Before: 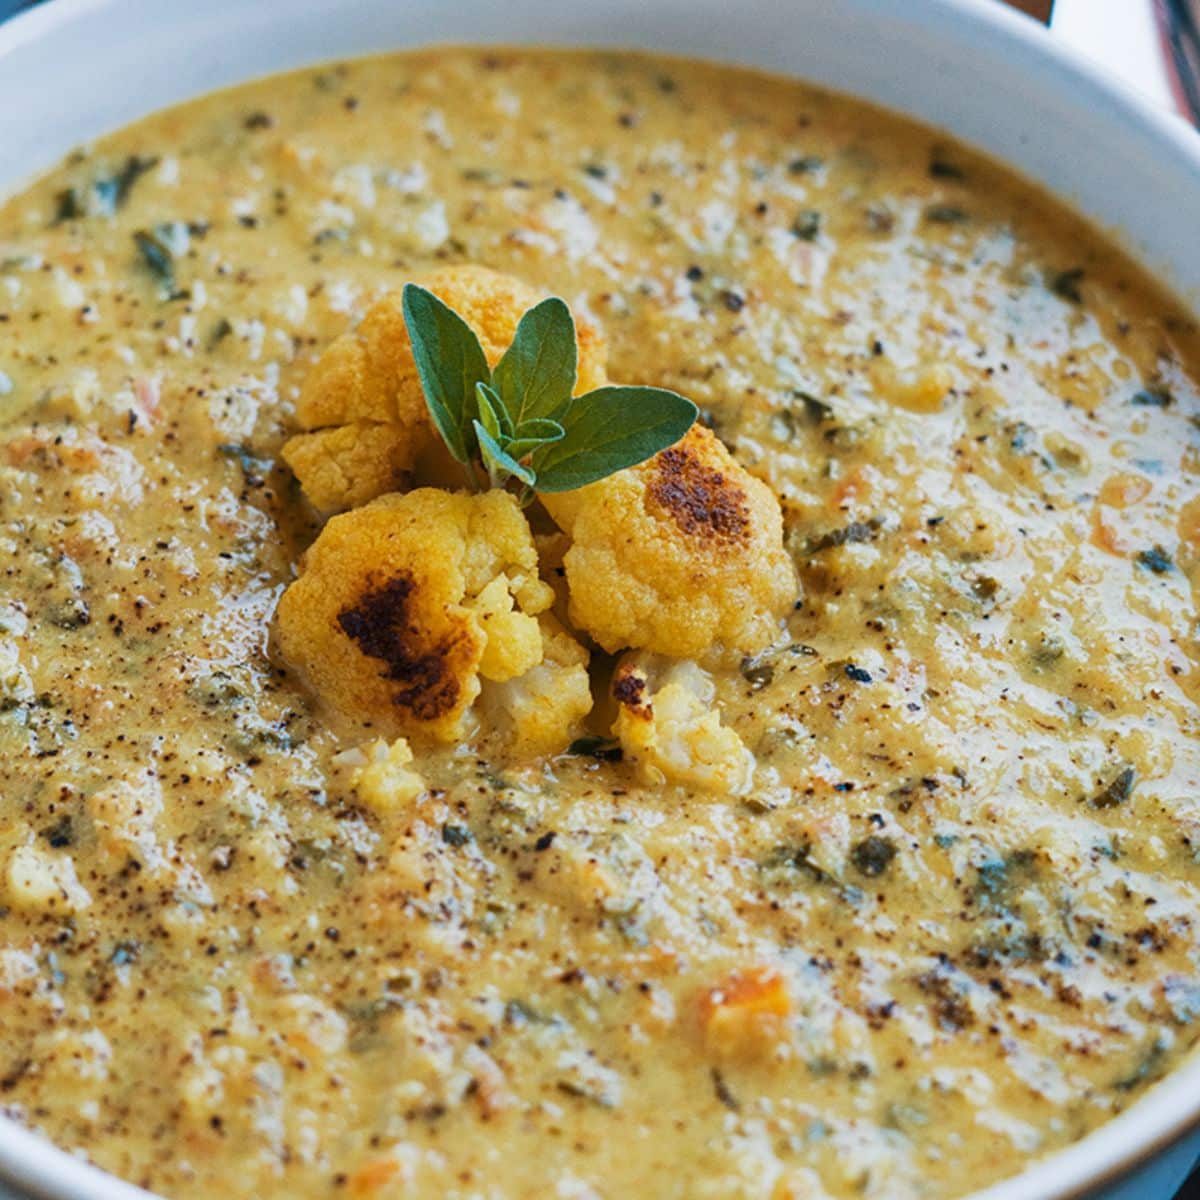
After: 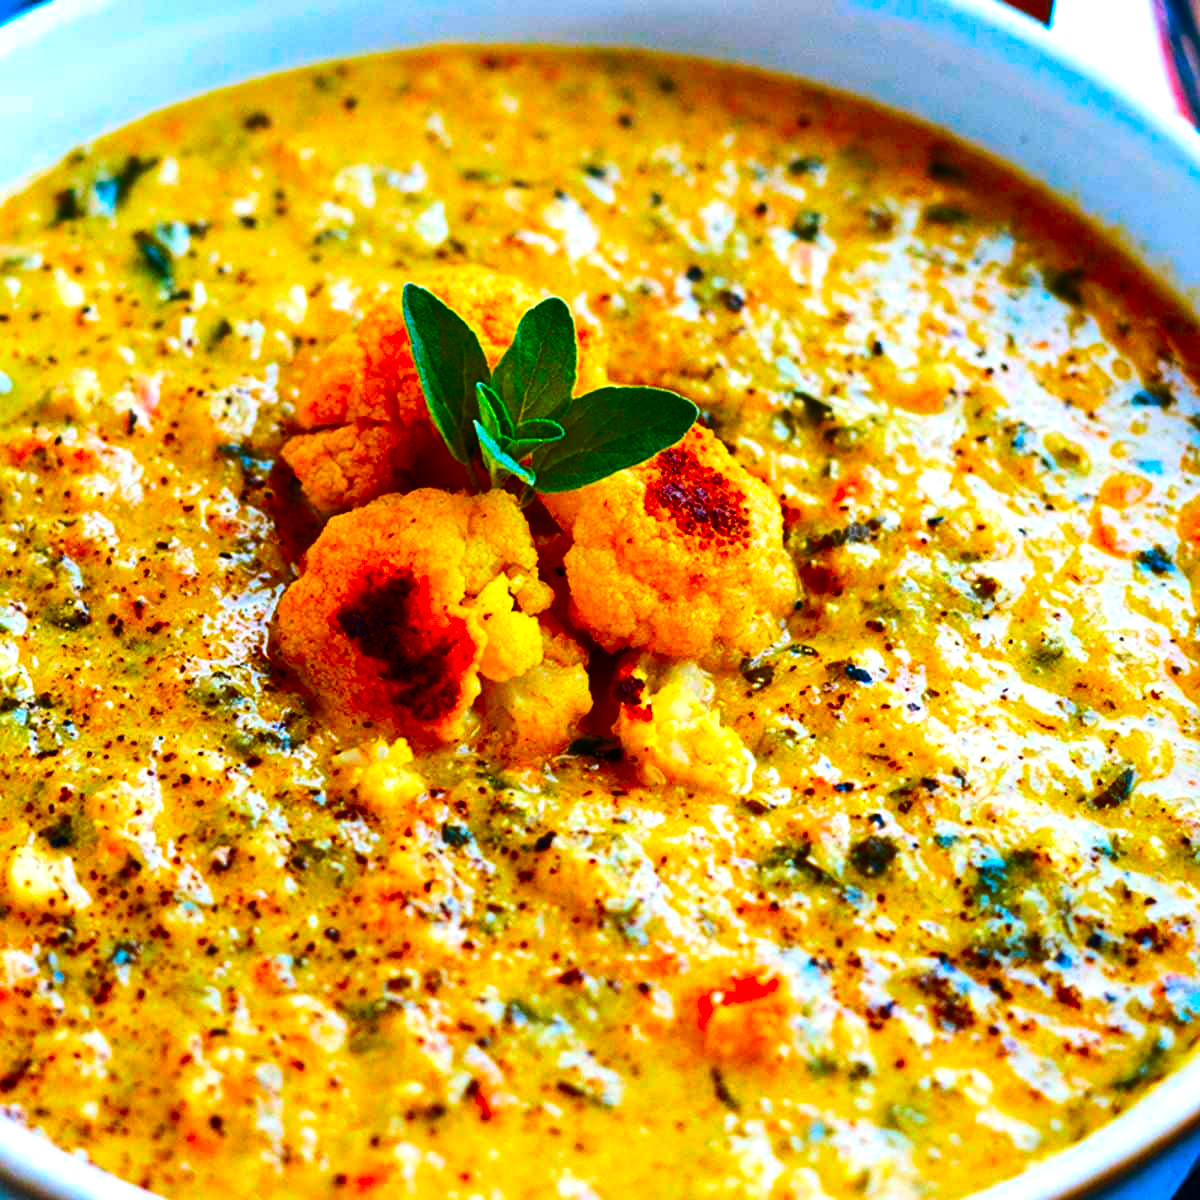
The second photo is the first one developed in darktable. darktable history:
tone equalizer: -8 EV -0.75 EV, -7 EV -0.7 EV, -6 EV -0.6 EV, -5 EV -0.4 EV, -3 EV 0.4 EV, -2 EV 0.6 EV, -1 EV 0.7 EV, +0 EV 0.75 EV, edges refinement/feathering 500, mask exposure compensation -1.57 EV, preserve details no
contrast brightness saturation: contrast 0.12, brightness -0.12, saturation 0.2
color correction: highlights a* 1.59, highlights b* -1.7, saturation 2.48
